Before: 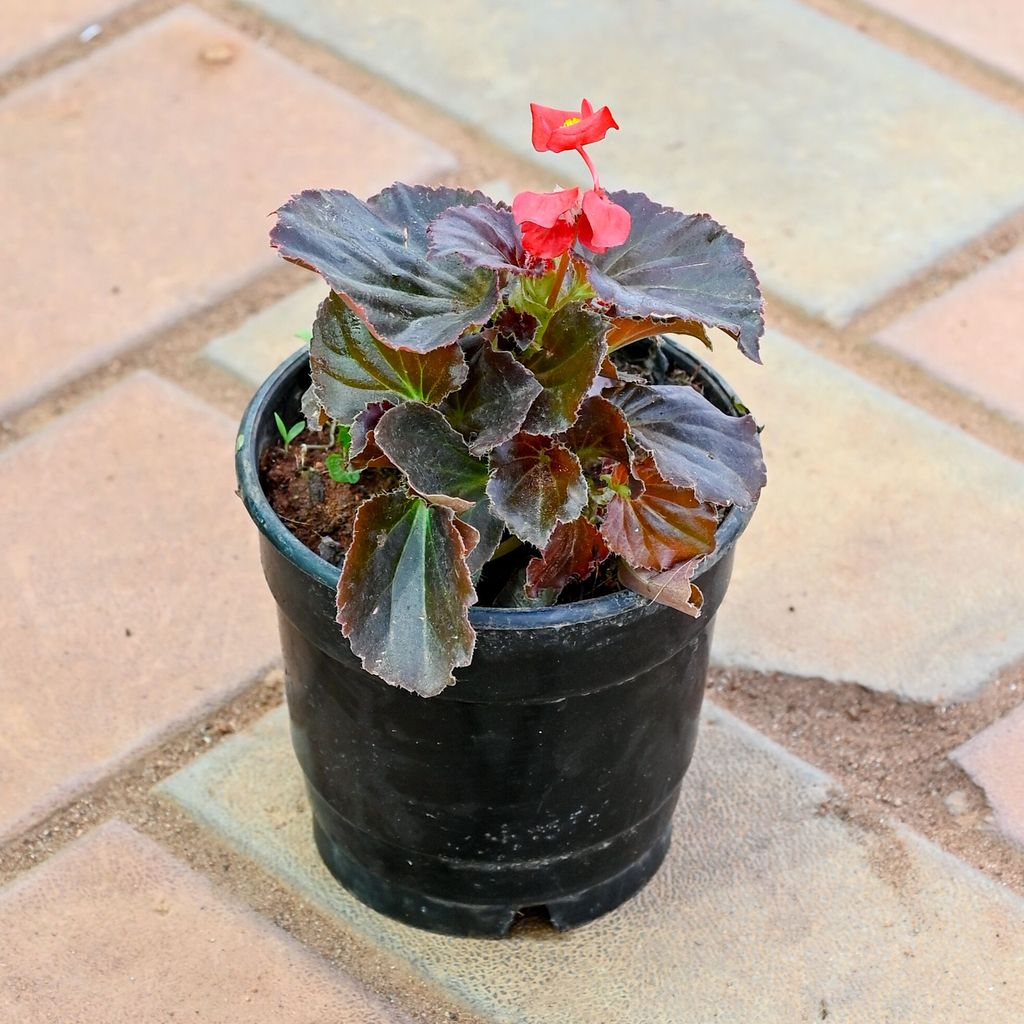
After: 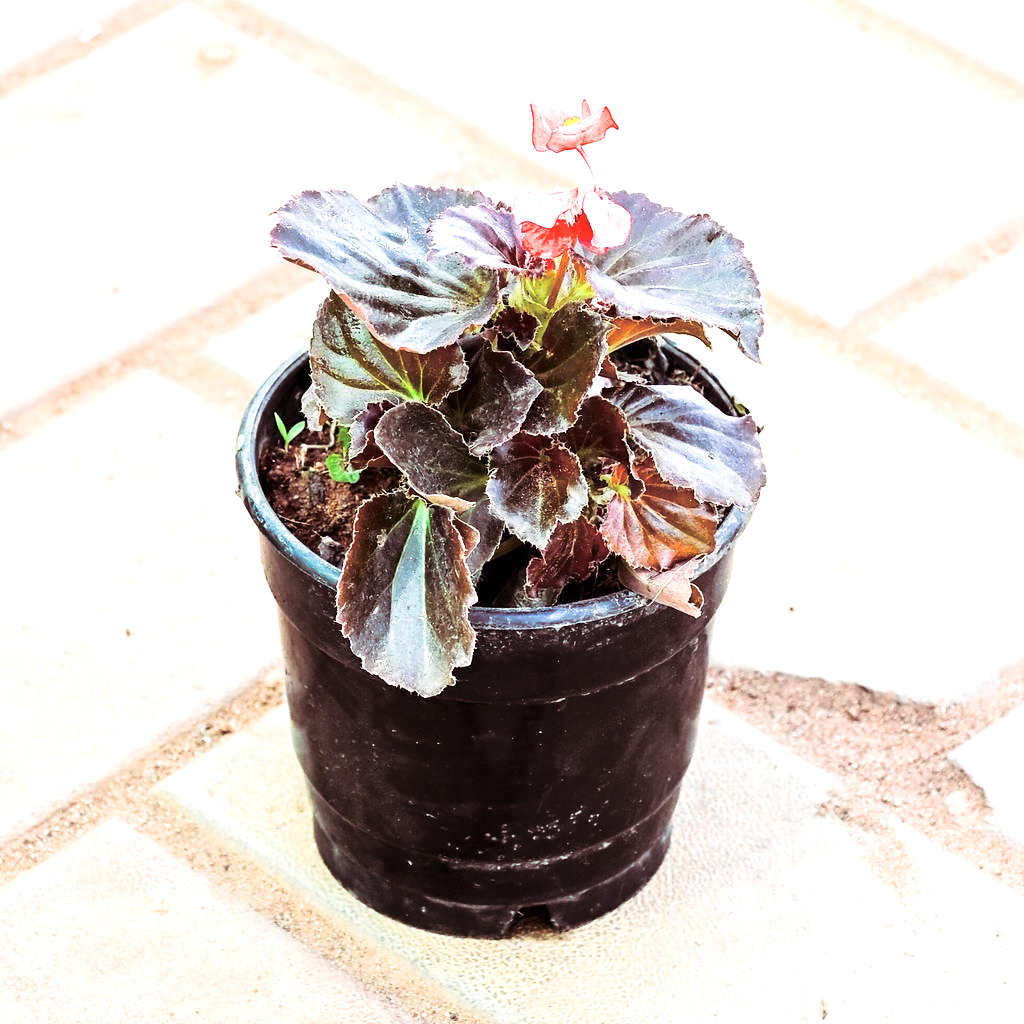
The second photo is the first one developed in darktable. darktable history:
color balance rgb: on, module defaults
split-toning: shadows › saturation 0.41, highlights › saturation 0, compress 33.55%
contrast brightness saturation: contrast 0.28
exposure: black level correction 0, exposure 1 EV, compensate exposure bias true, compensate highlight preservation false
